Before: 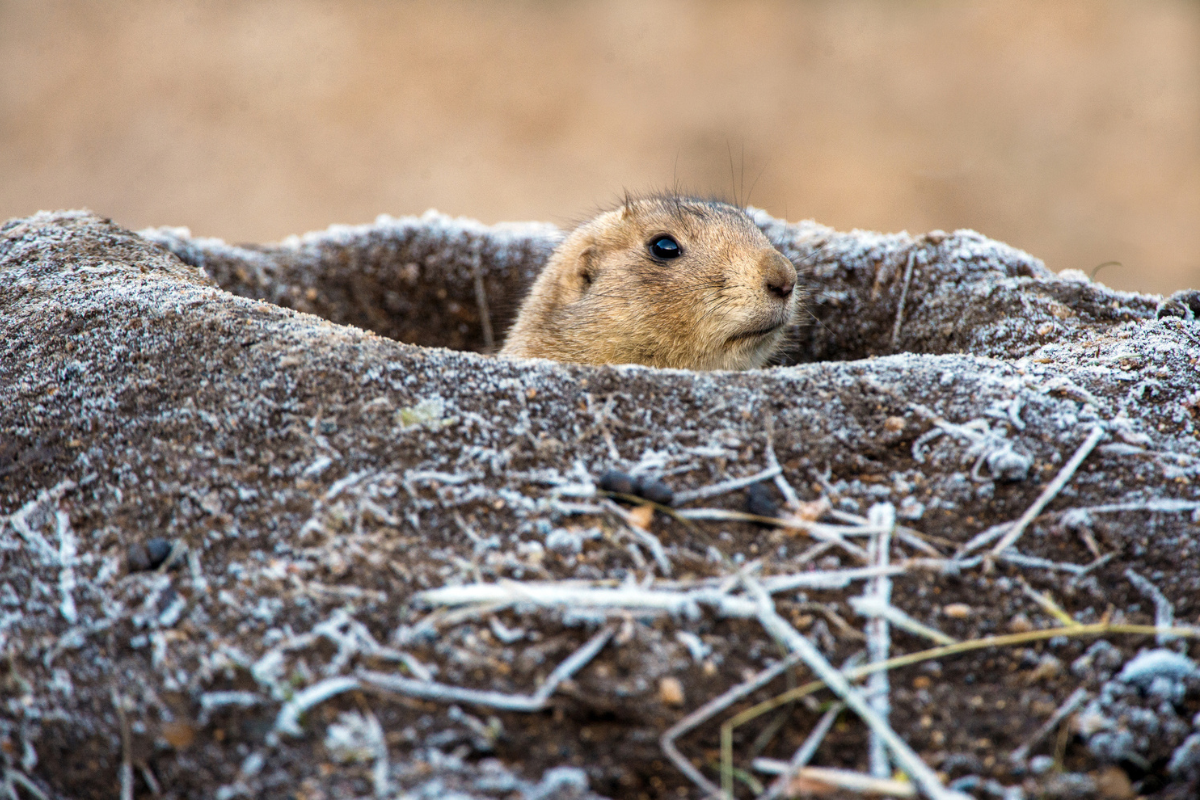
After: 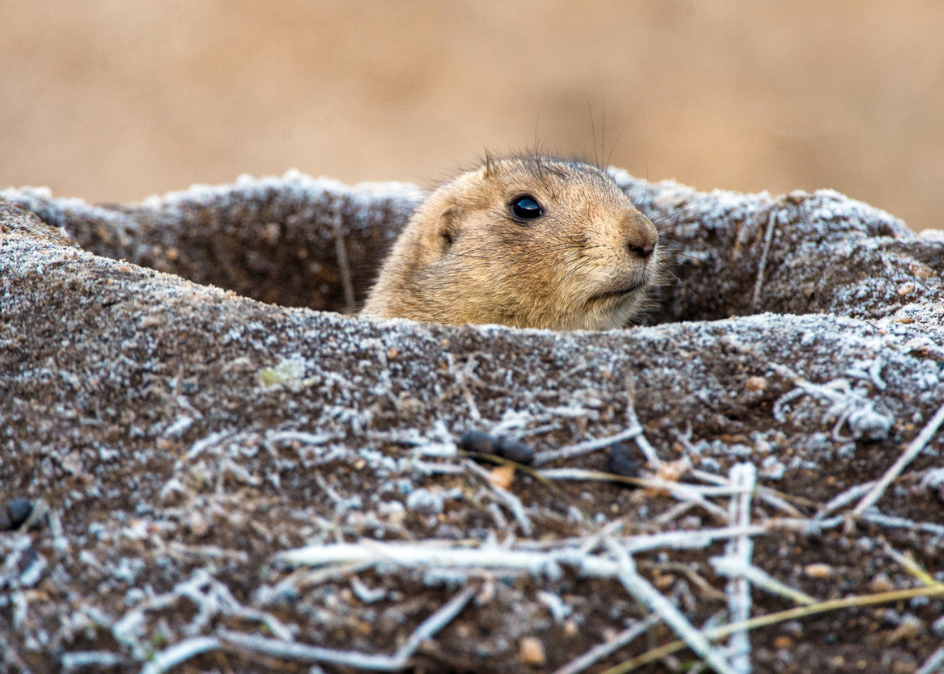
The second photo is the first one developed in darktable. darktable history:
tone equalizer: -8 EV -0.59 EV, smoothing diameter 24.8%, edges refinement/feathering 5.6, preserve details guided filter
crop: left 11.666%, top 5.048%, right 9.587%, bottom 10.609%
